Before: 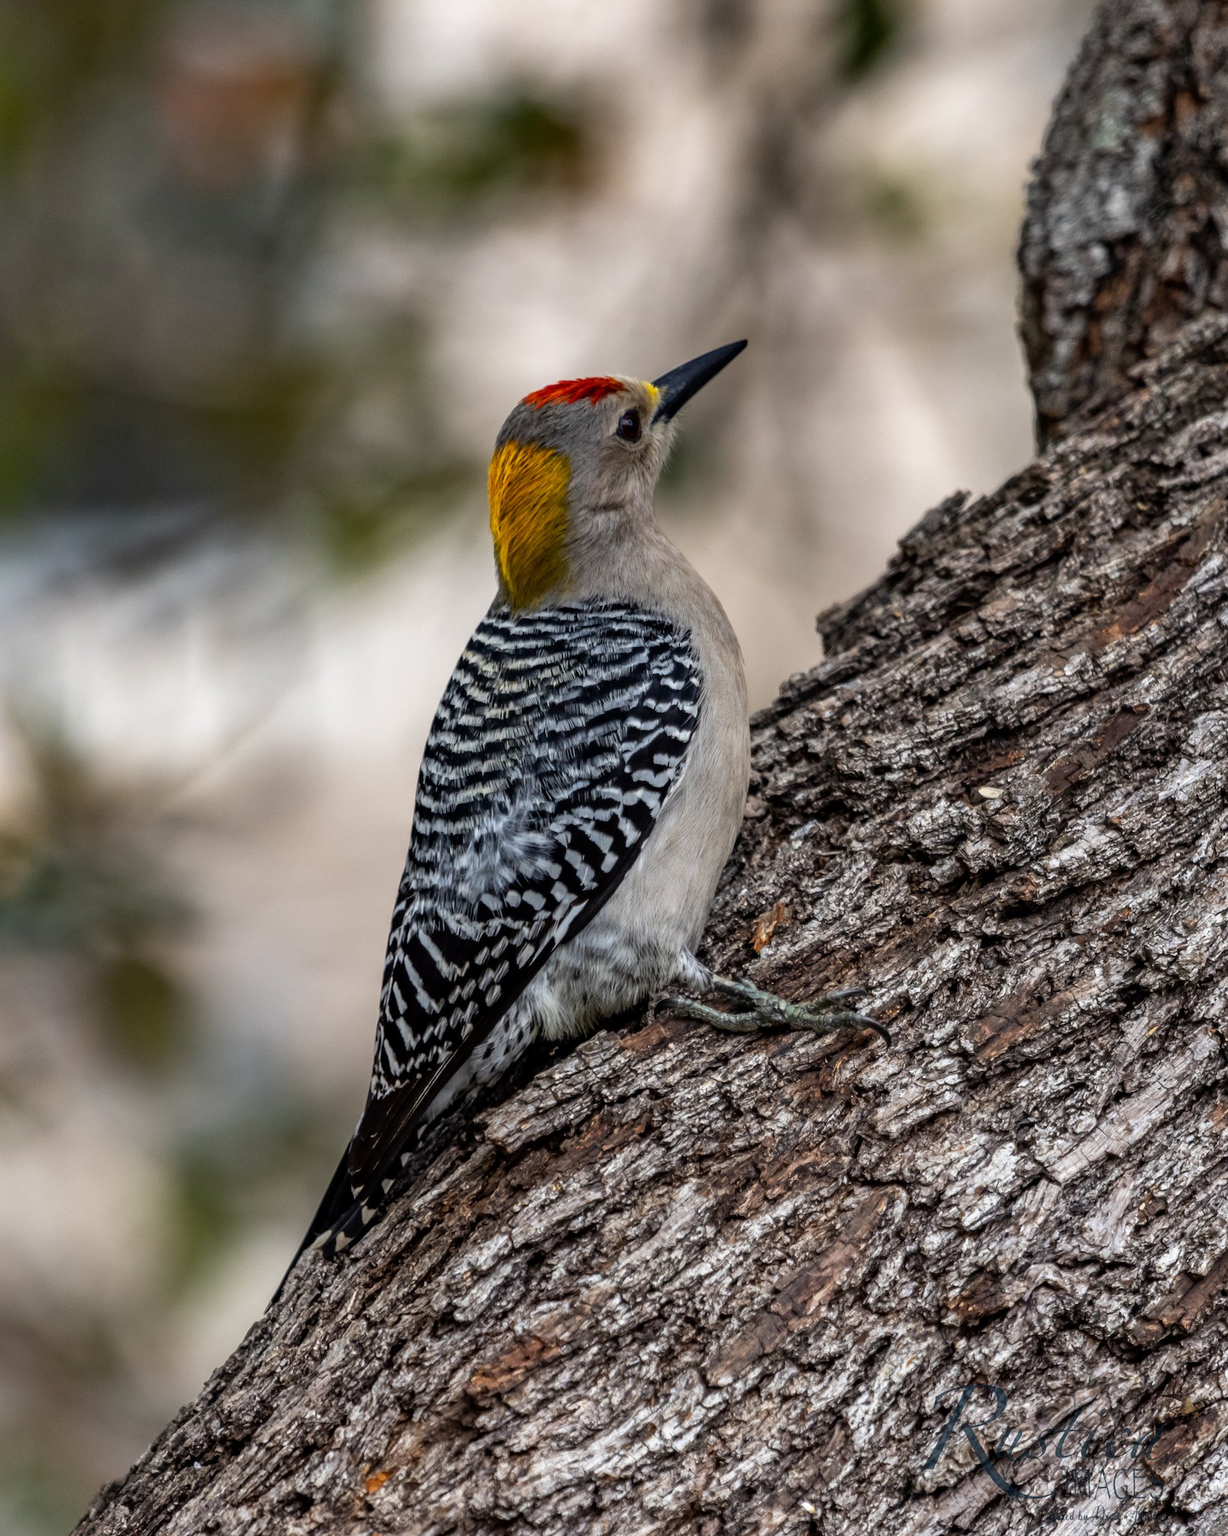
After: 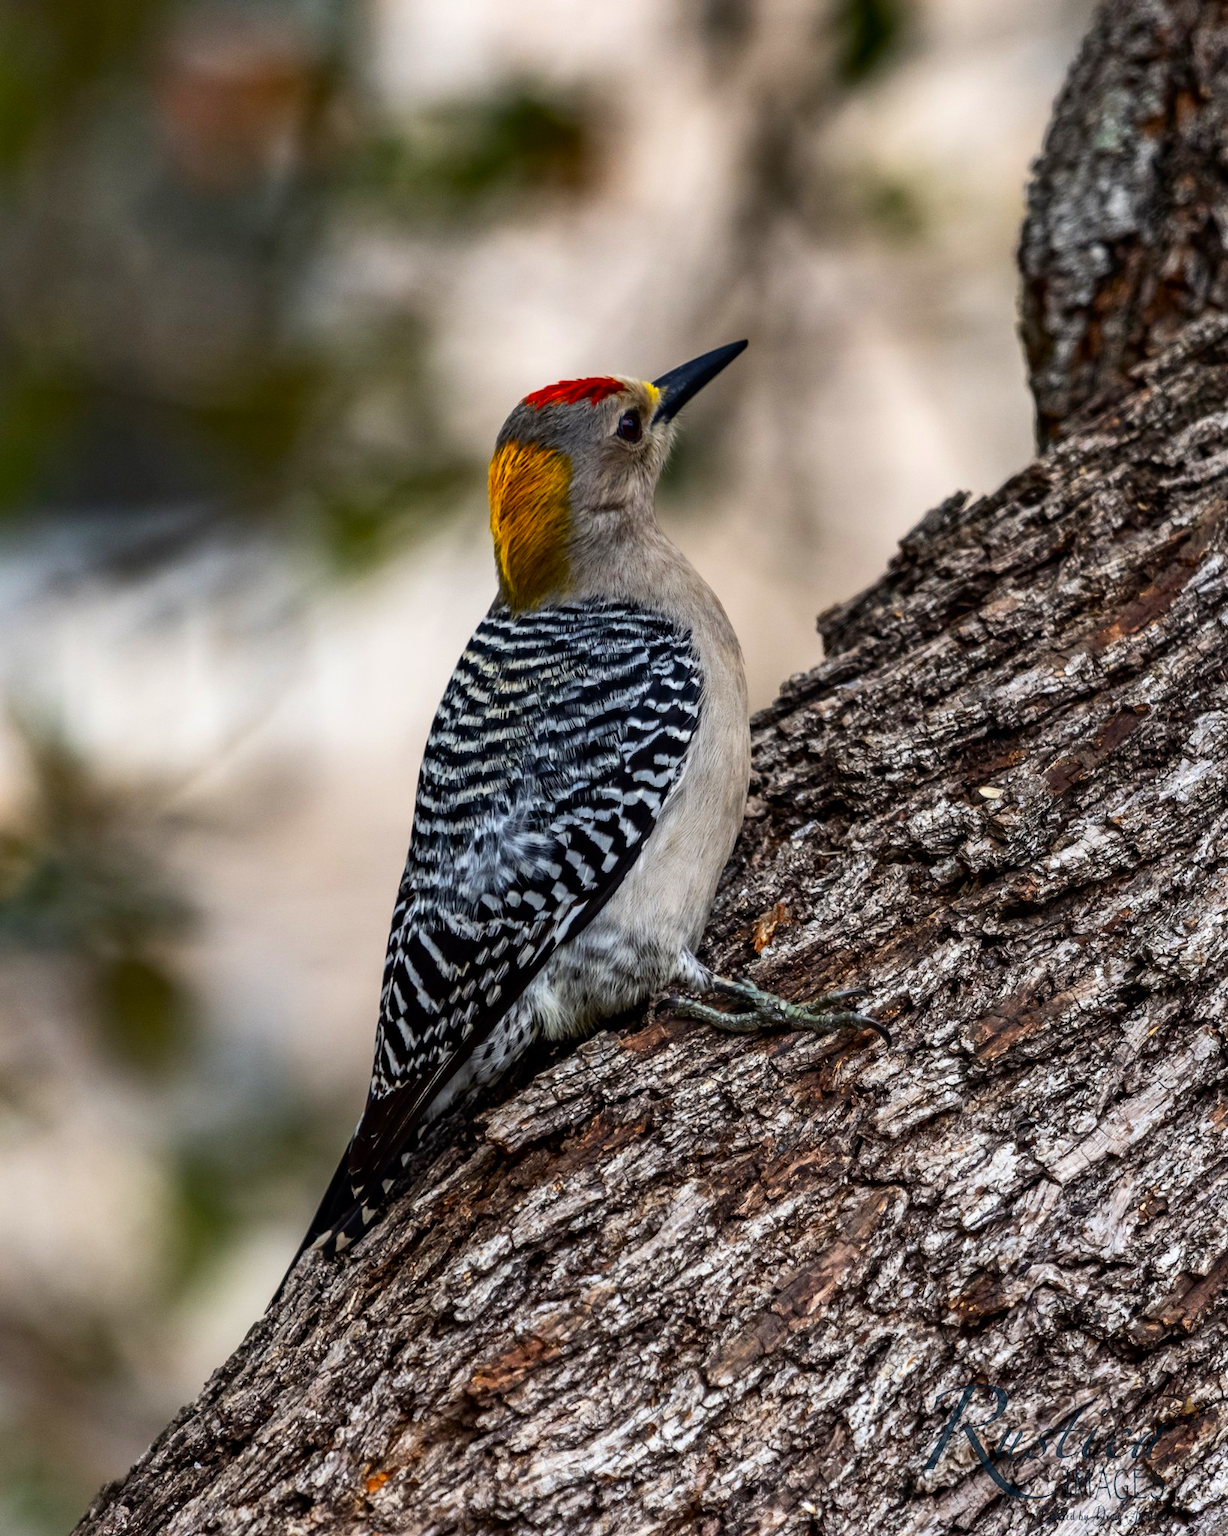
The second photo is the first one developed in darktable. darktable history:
contrast brightness saturation: contrast 0.181, saturation 0.298
